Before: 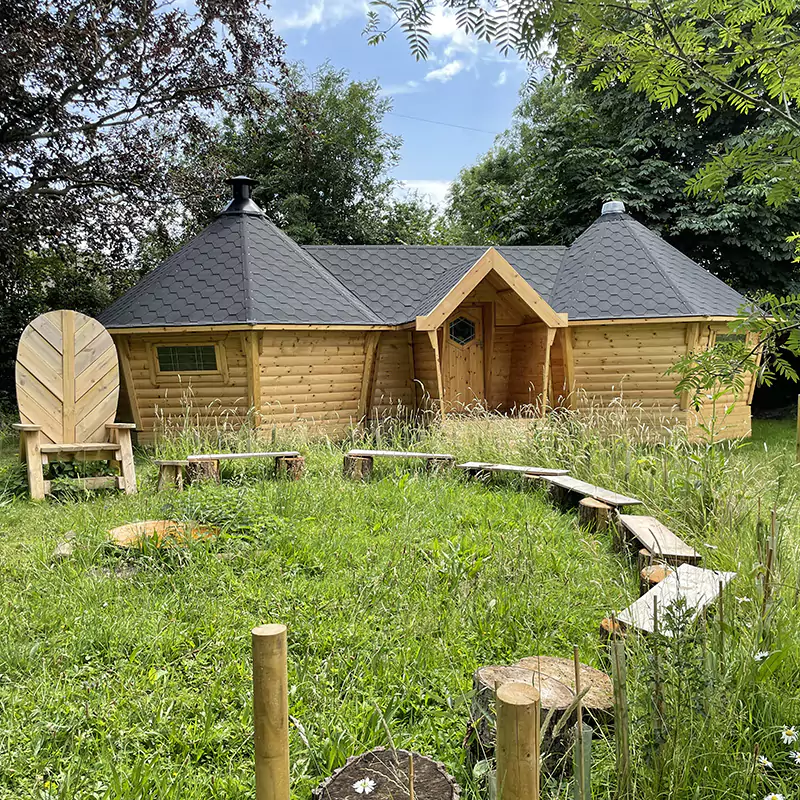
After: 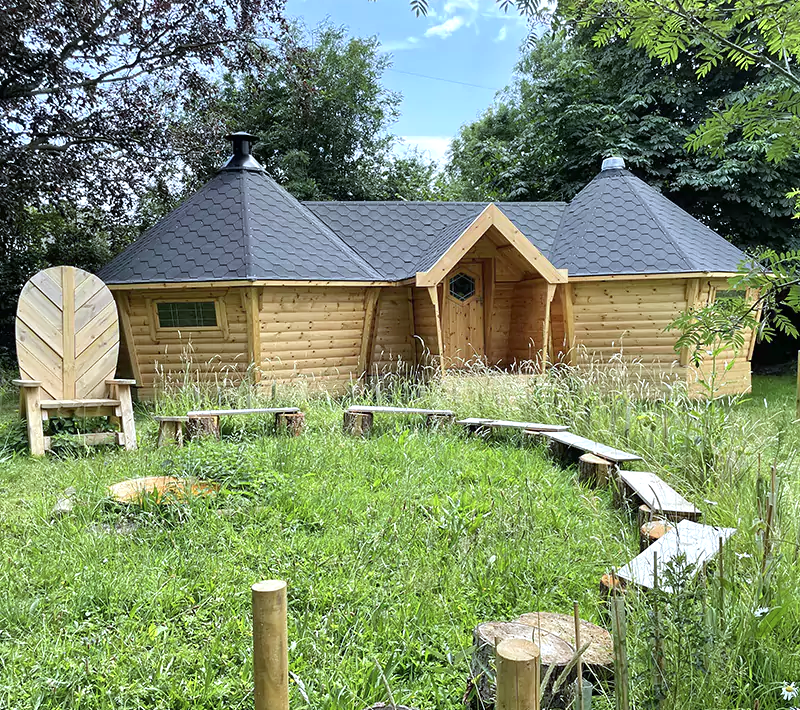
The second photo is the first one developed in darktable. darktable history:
exposure: black level correction 0, exposure 0.3 EV, compensate highlight preservation false
crop and rotate: top 5.609%, bottom 5.609%
color calibration: x 0.372, y 0.386, temperature 4283.97 K
